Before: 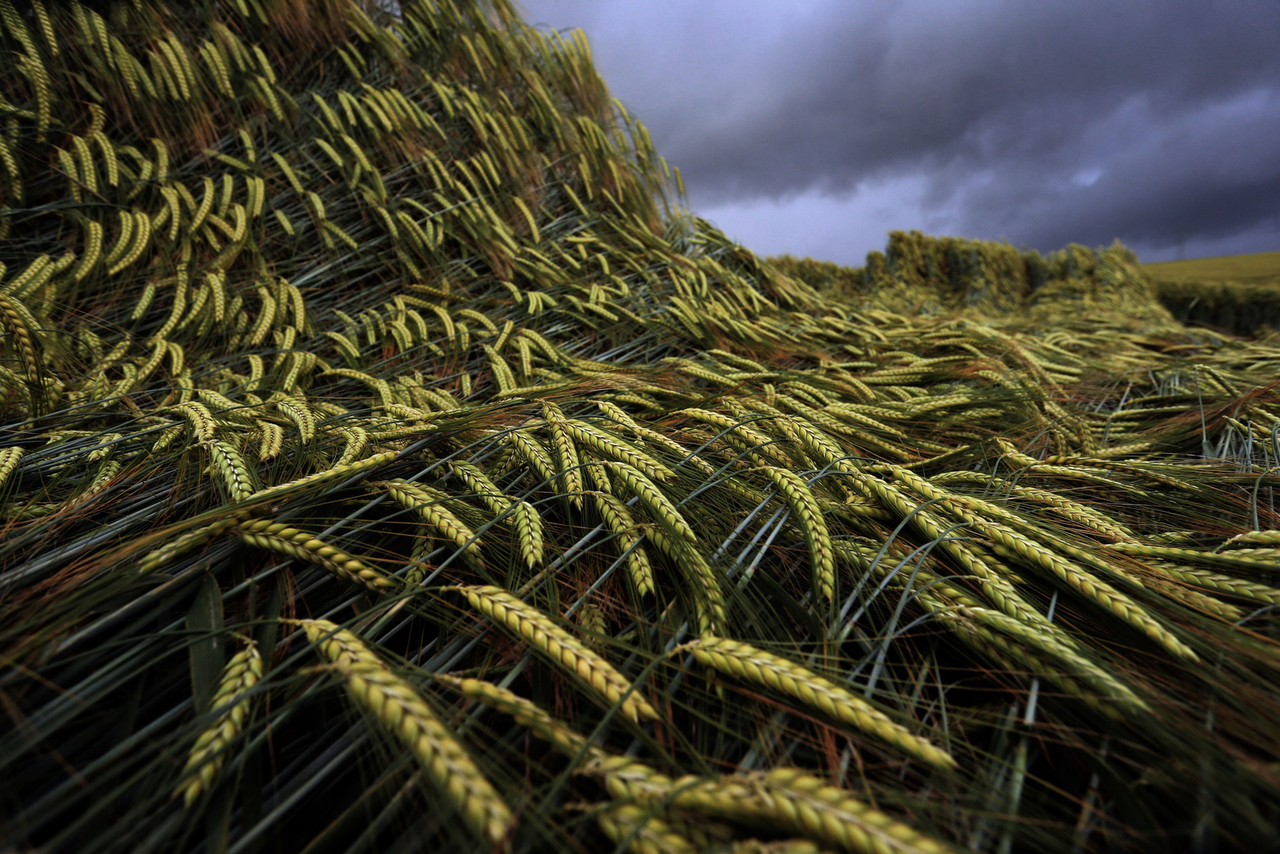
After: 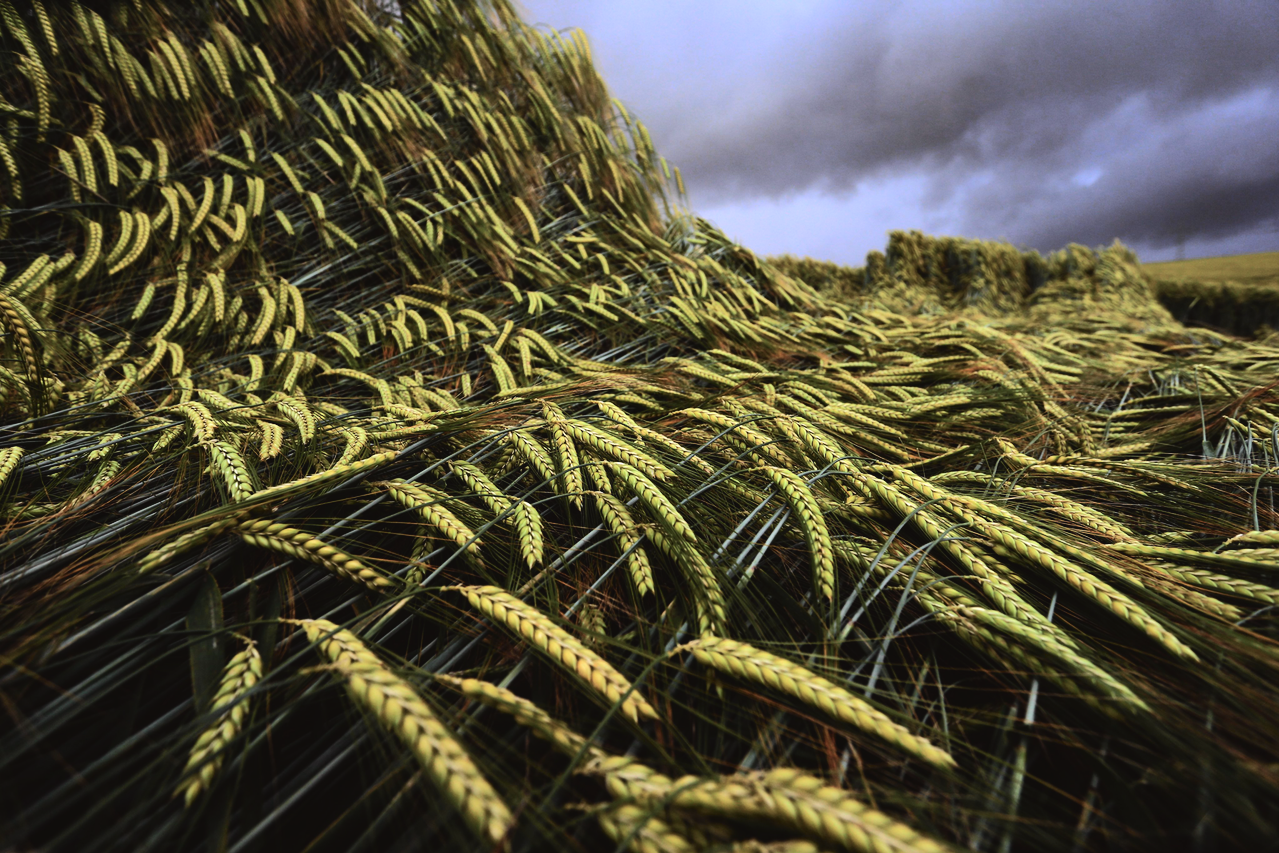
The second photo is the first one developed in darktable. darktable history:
exposure: black level correction -0.008, exposure 0.067 EV, compensate highlight preservation false
tone curve: curves: ch0 [(0, 0.019) (0.066, 0.043) (0.189, 0.182) (0.359, 0.417) (0.485, 0.576) (0.656, 0.734) (0.851, 0.861) (0.997, 0.959)]; ch1 [(0, 0) (0.179, 0.123) (0.381, 0.36) (0.425, 0.41) (0.474, 0.472) (0.499, 0.501) (0.514, 0.517) (0.571, 0.584) (0.649, 0.677) (0.812, 0.856) (1, 1)]; ch2 [(0, 0) (0.246, 0.214) (0.421, 0.427) (0.459, 0.484) (0.5, 0.504) (0.518, 0.523) (0.529, 0.544) (0.56, 0.581) (0.617, 0.631) (0.744, 0.734) (0.867, 0.821) (0.993, 0.889)], color space Lab, independent channels, preserve colors none
tone equalizer: -8 EV -0.417 EV, -7 EV -0.389 EV, -6 EV -0.333 EV, -5 EV -0.222 EV, -3 EV 0.222 EV, -2 EV 0.333 EV, -1 EV 0.389 EV, +0 EV 0.417 EV, edges refinement/feathering 500, mask exposure compensation -1.57 EV, preserve details no
